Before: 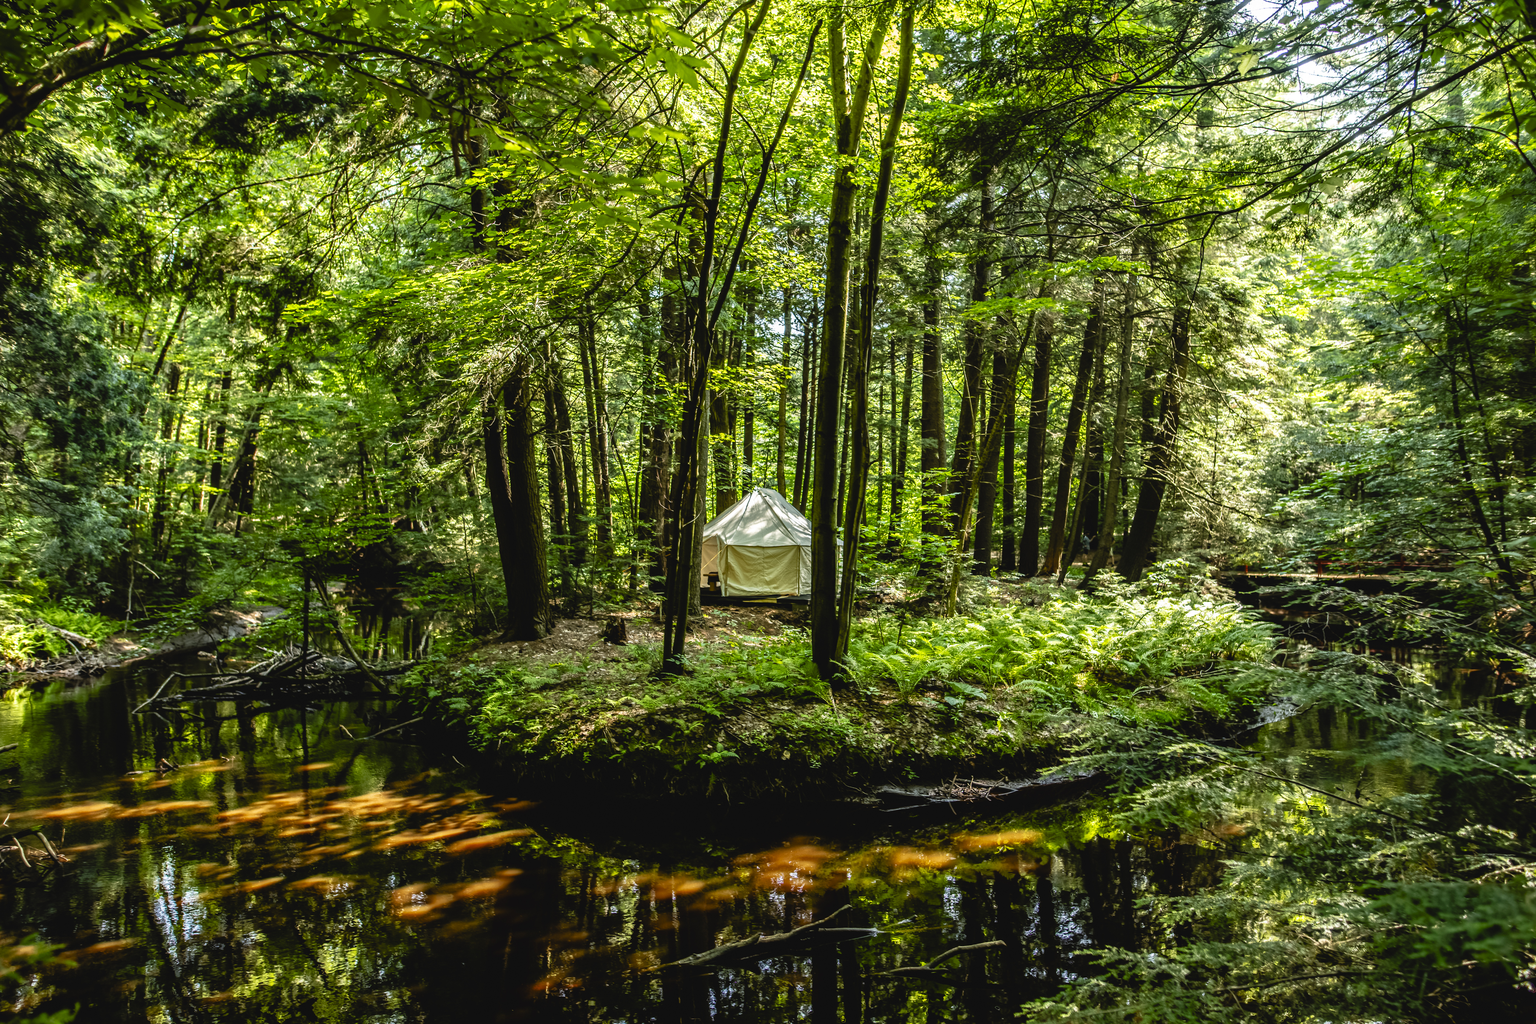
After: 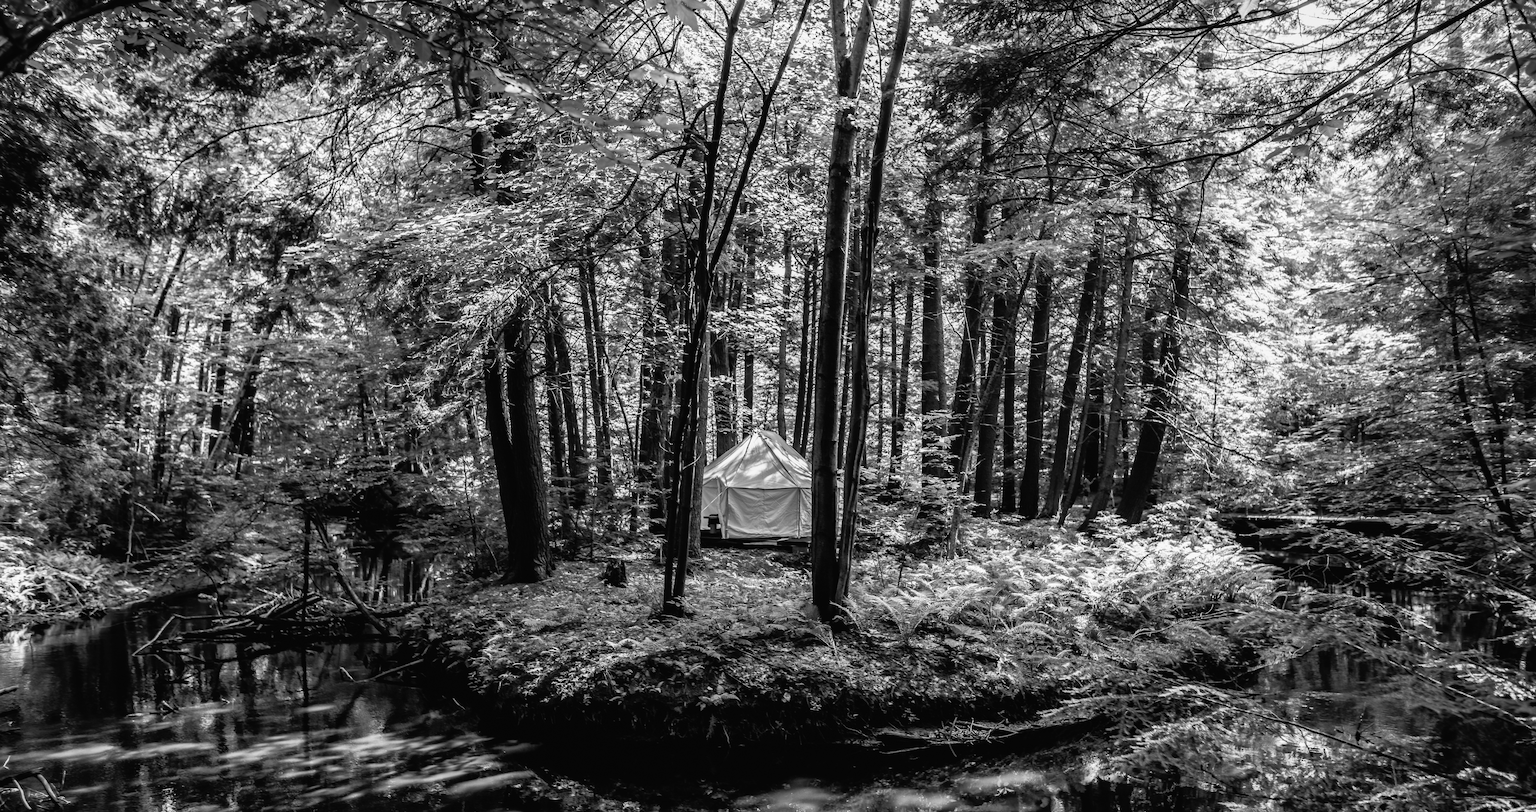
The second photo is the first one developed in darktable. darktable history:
tone equalizer: on, module defaults
exposure: compensate highlight preservation false
haze removal: compatibility mode true, adaptive false
crop and rotate: top 5.667%, bottom 14.937%
monochrome: a -71.75, b 75.82
